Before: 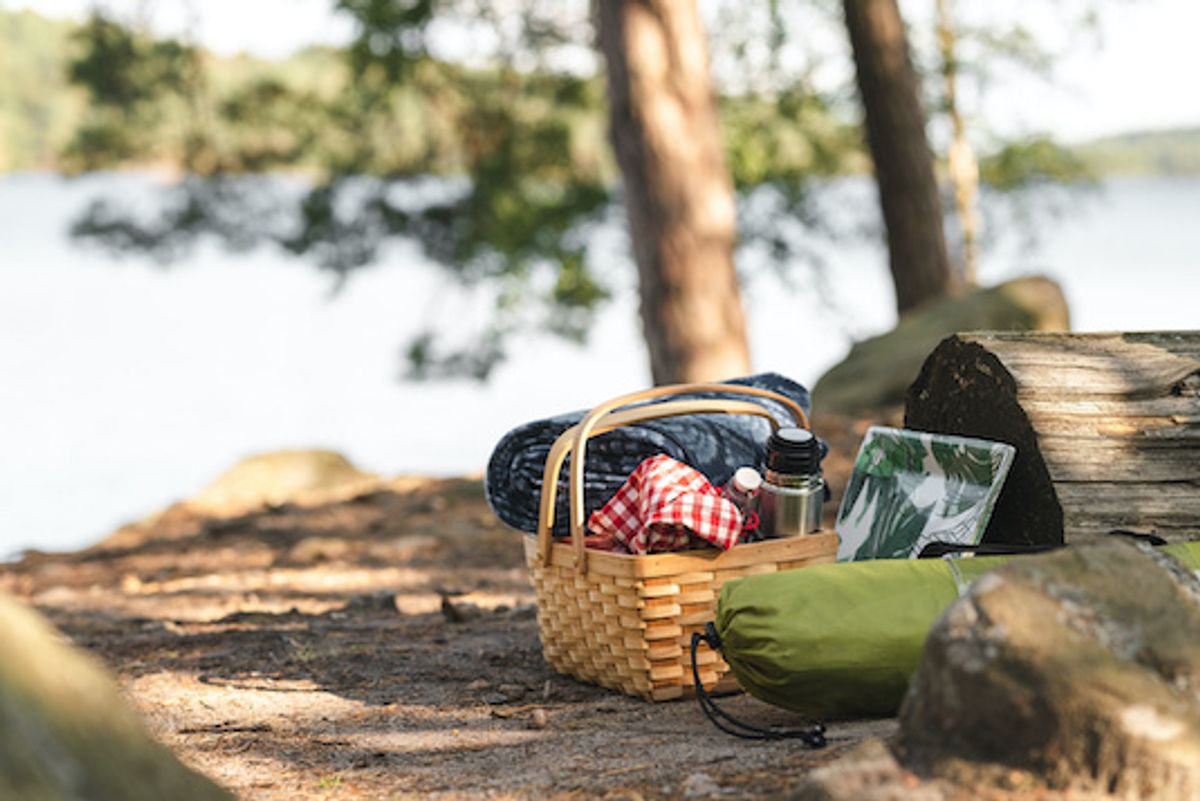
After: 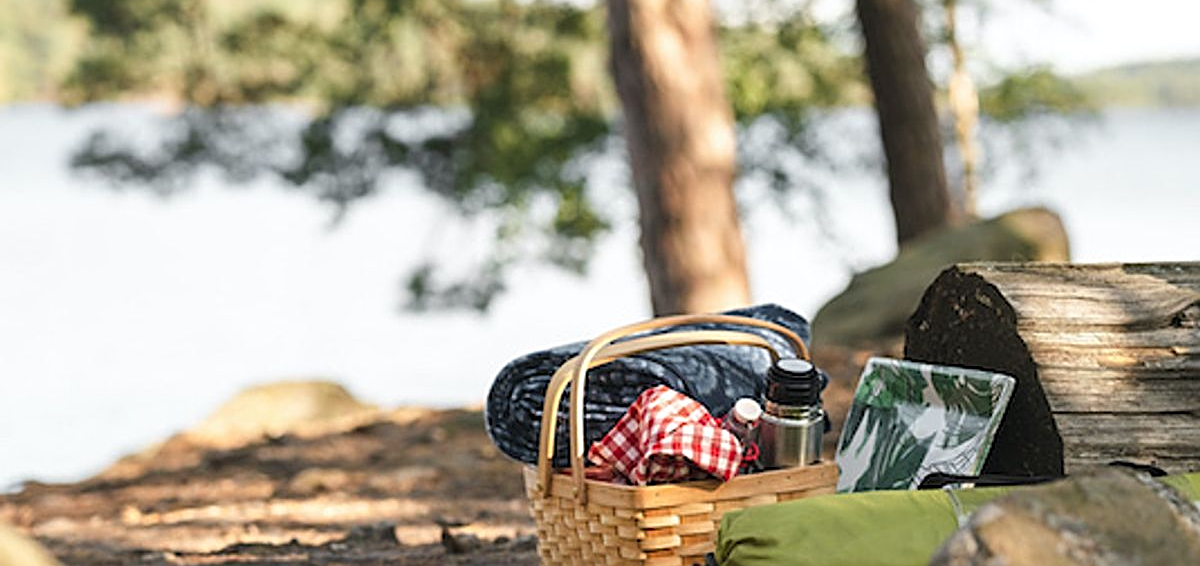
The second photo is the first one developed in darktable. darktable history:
sharpen: radius 2.537, amount 0.618
crop and rotate: top 8.627%, bottom 20.663%
